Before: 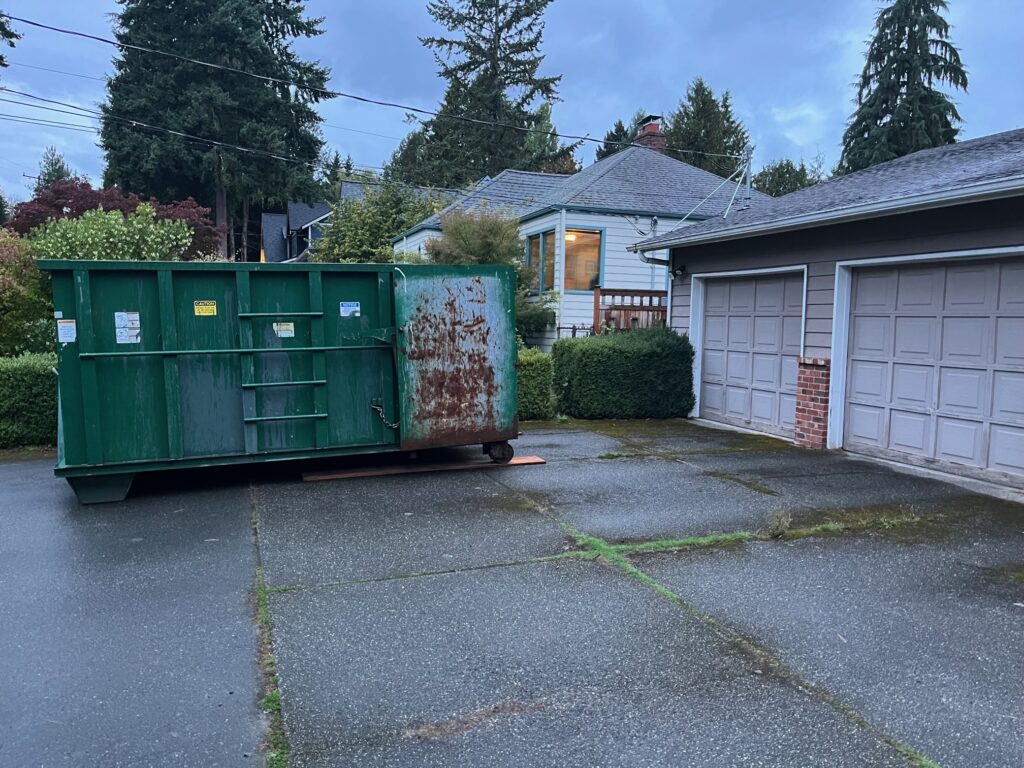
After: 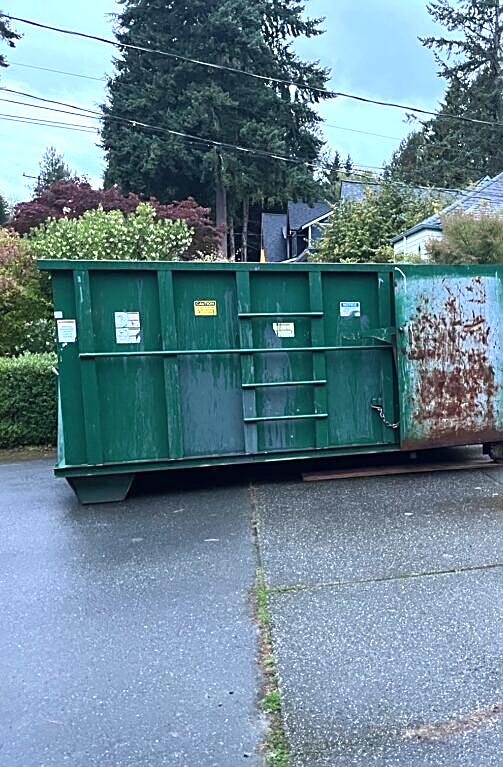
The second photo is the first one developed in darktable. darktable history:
sharpen: on, module defaults
crop and rotate: left 0%, top 0%, right 50.845%
exposure: exposure 1 EV, compensate highlight preservation false
